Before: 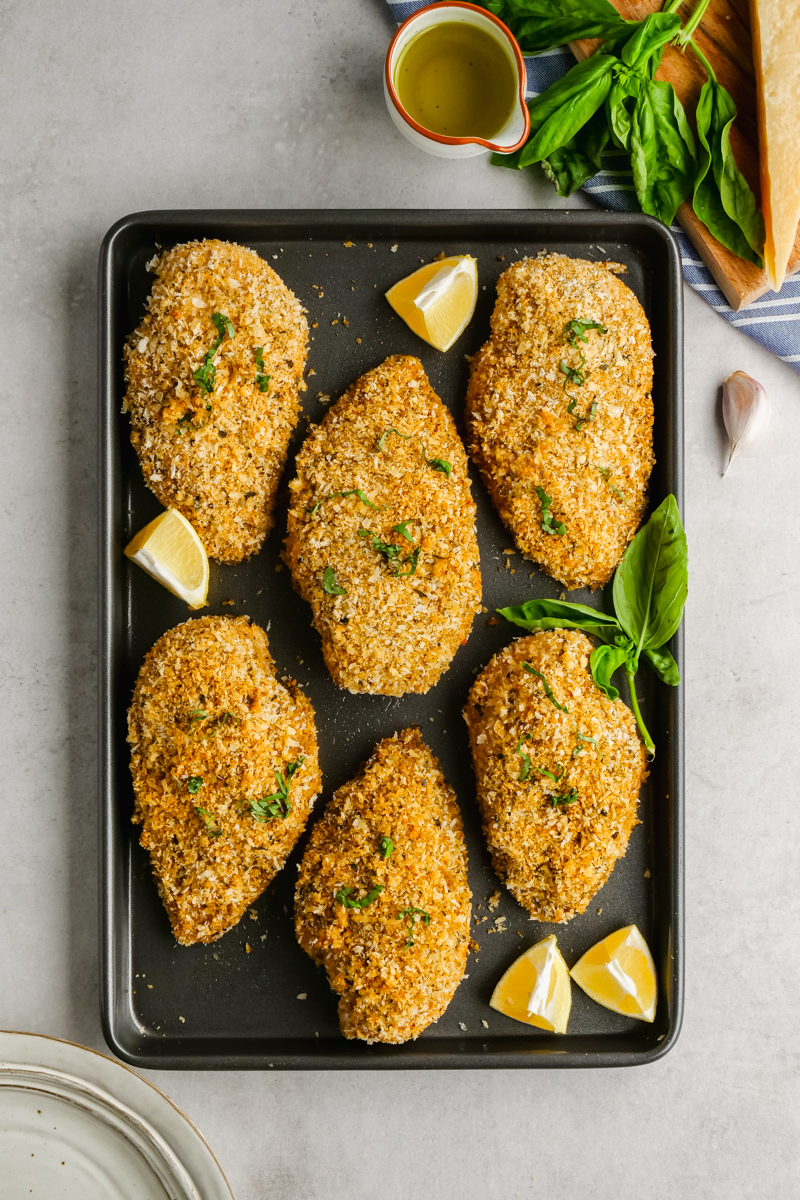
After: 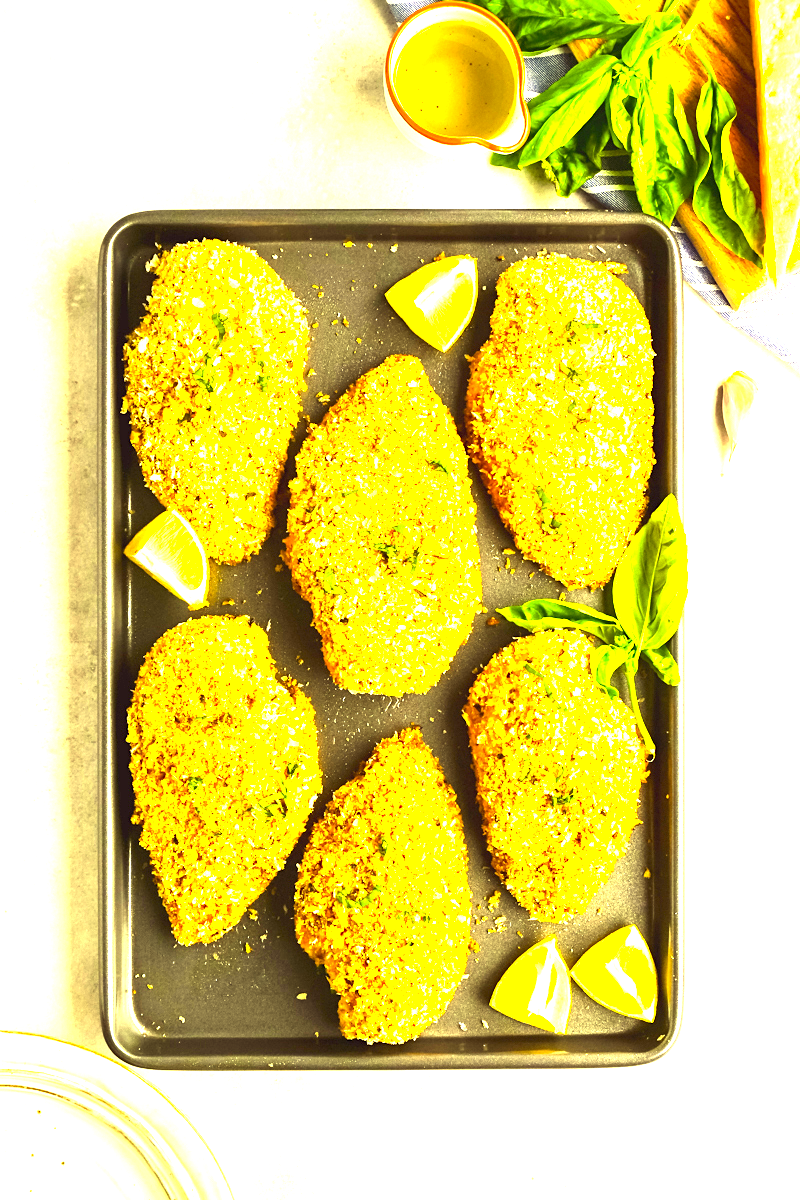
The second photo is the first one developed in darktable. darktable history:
color correction: highlights a* -0.482, highlights b* 40, shadows a* 9.8, shadows b* -0.161
sharpen: amount 0.2
exposure: exposure 3 EV, compensate highlight preservation false
